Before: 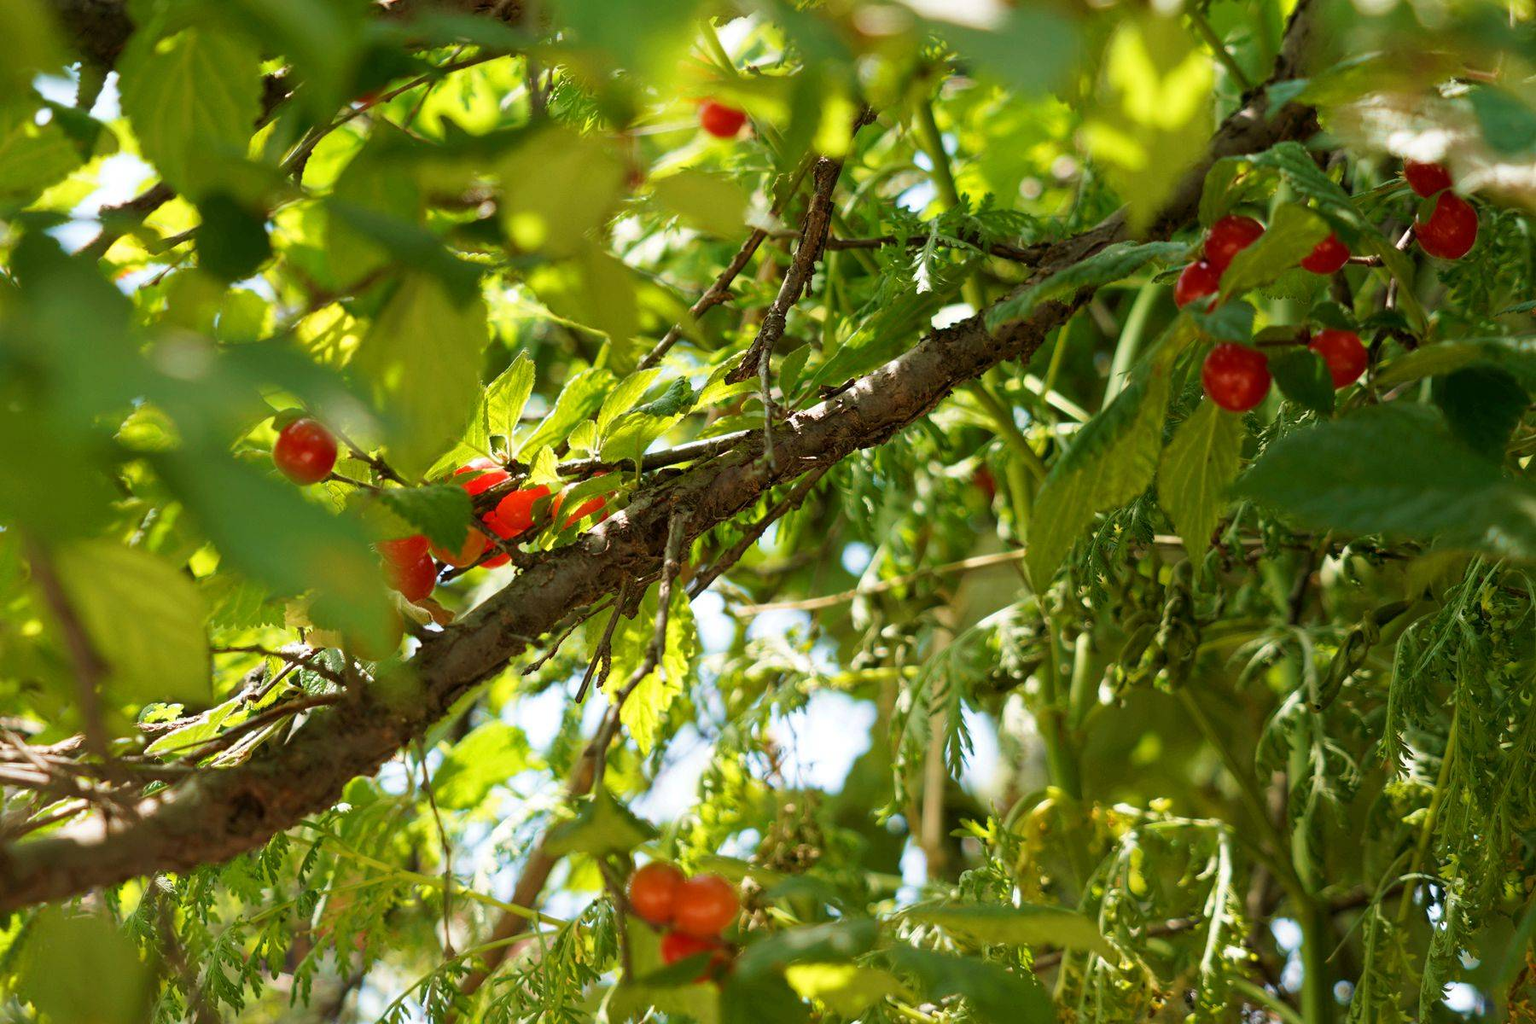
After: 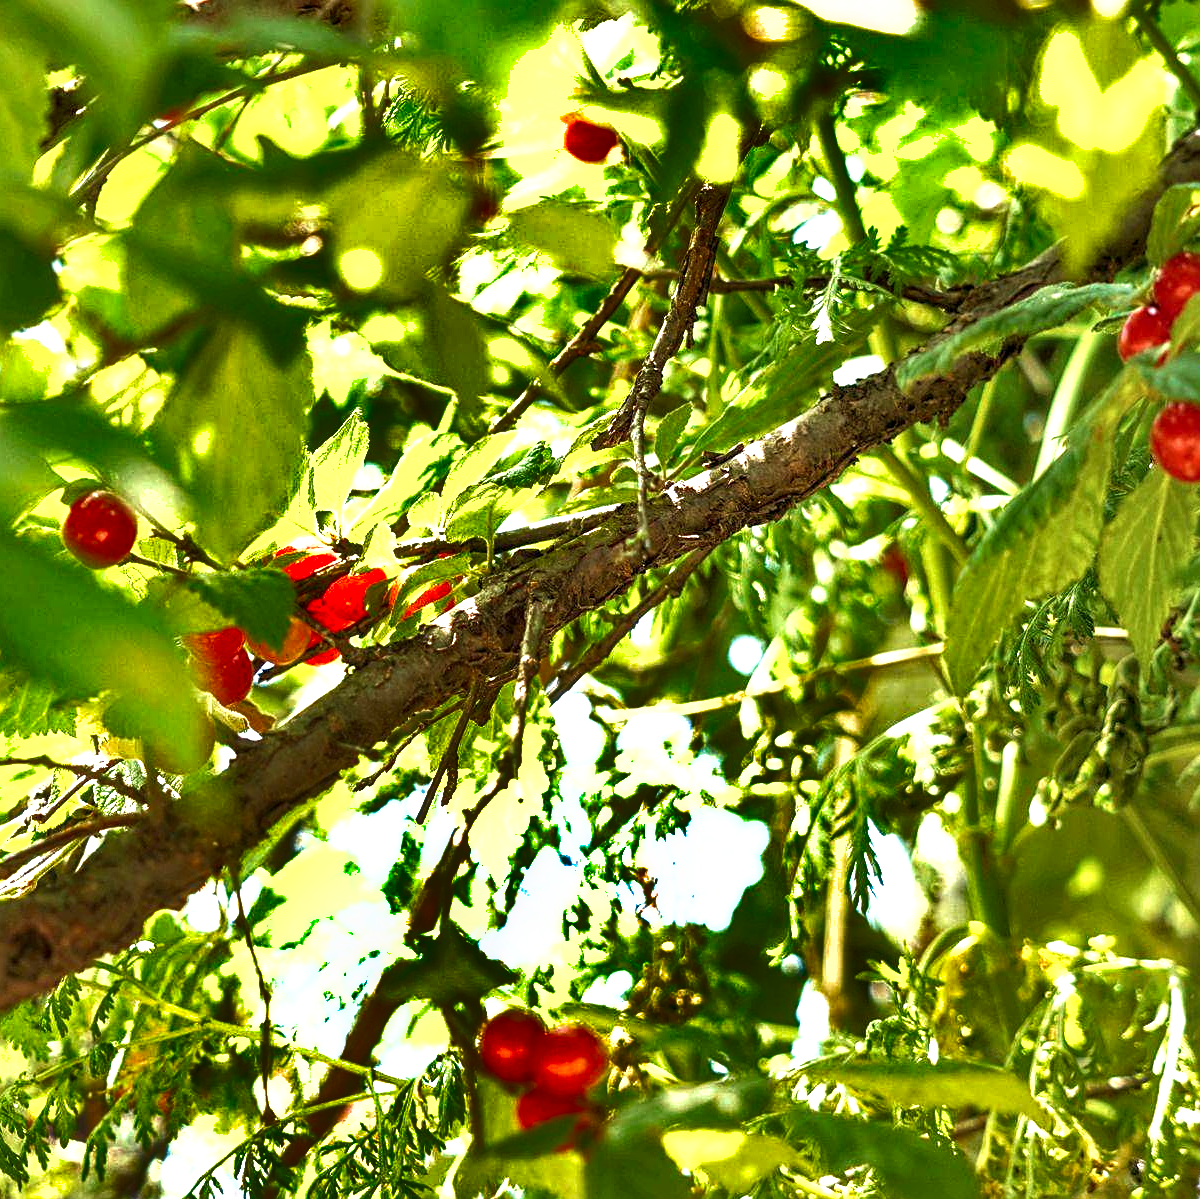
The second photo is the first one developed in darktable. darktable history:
velvia: strength 10.3%
exposure: black level correction 0, exposure 1.406 EV, compensate highlight preservation false
sharpen: on, module defaults
contrast equalizer: y [[0.439, 0.44, 0.442, 0.457, 0.493, 0.498], [0.5 ×6], [0.5 ×6], [0 ×6], [0 ×6]], mix -0.201
crop and rotate: left 14.372%, right 18.925%
shadows and highlights: shadows 20.93, highlights -81.46, soften with gaussian
local contrast: detail 130%
